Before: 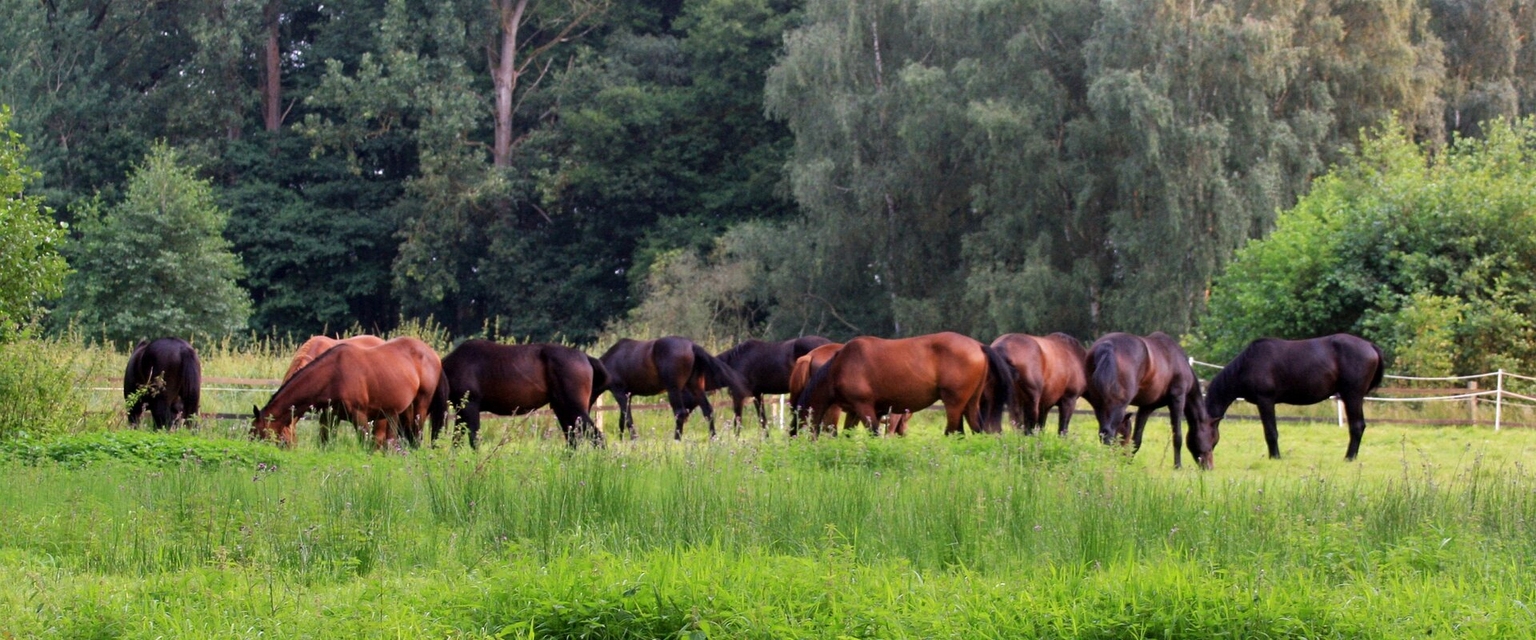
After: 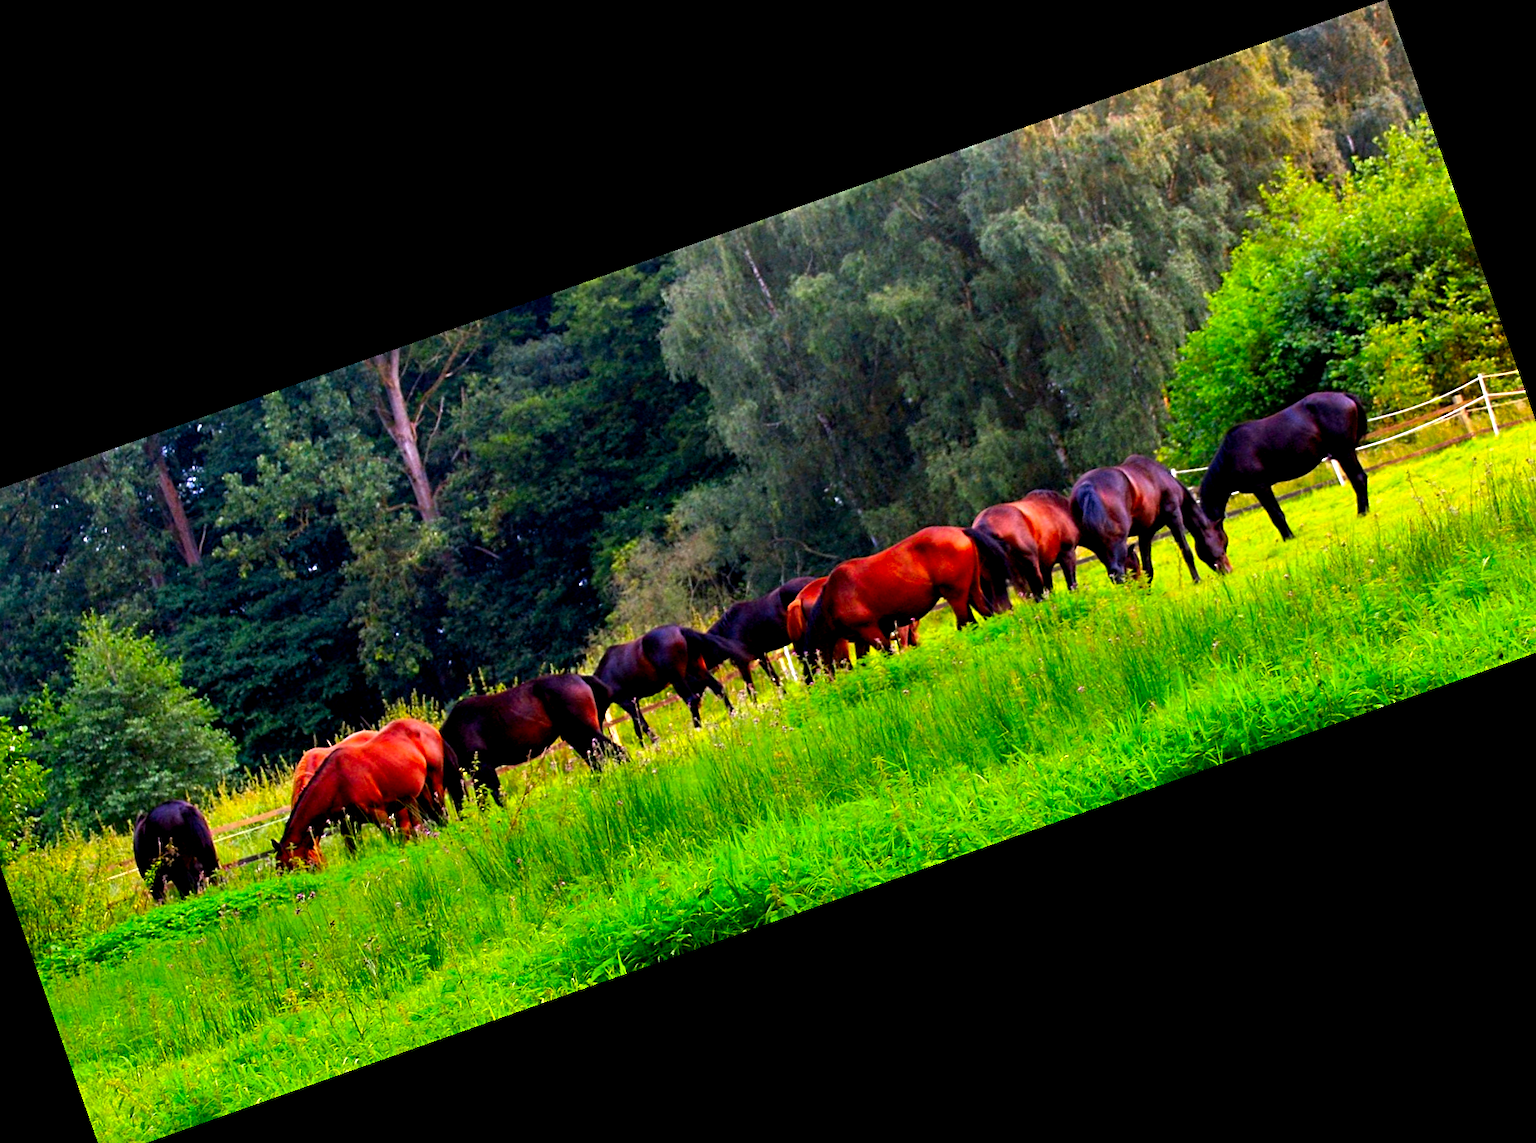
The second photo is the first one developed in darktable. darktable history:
color contrast: green-magenta contrast 1.55, blue-yellow contrast 1.83
crop and rotate: angle 19.43°, left 6.812%, right 4.125%, bottom 1.087%
sharpen: radius 2.529, amount 0.323
tone equalizer: on, module defaults
color balance: lift [0.991, 1, 1, 1], gamma [0.996, 1, 1, 1], input saturation 98.52%, contrast 20.34%, output saturation 103.72%
